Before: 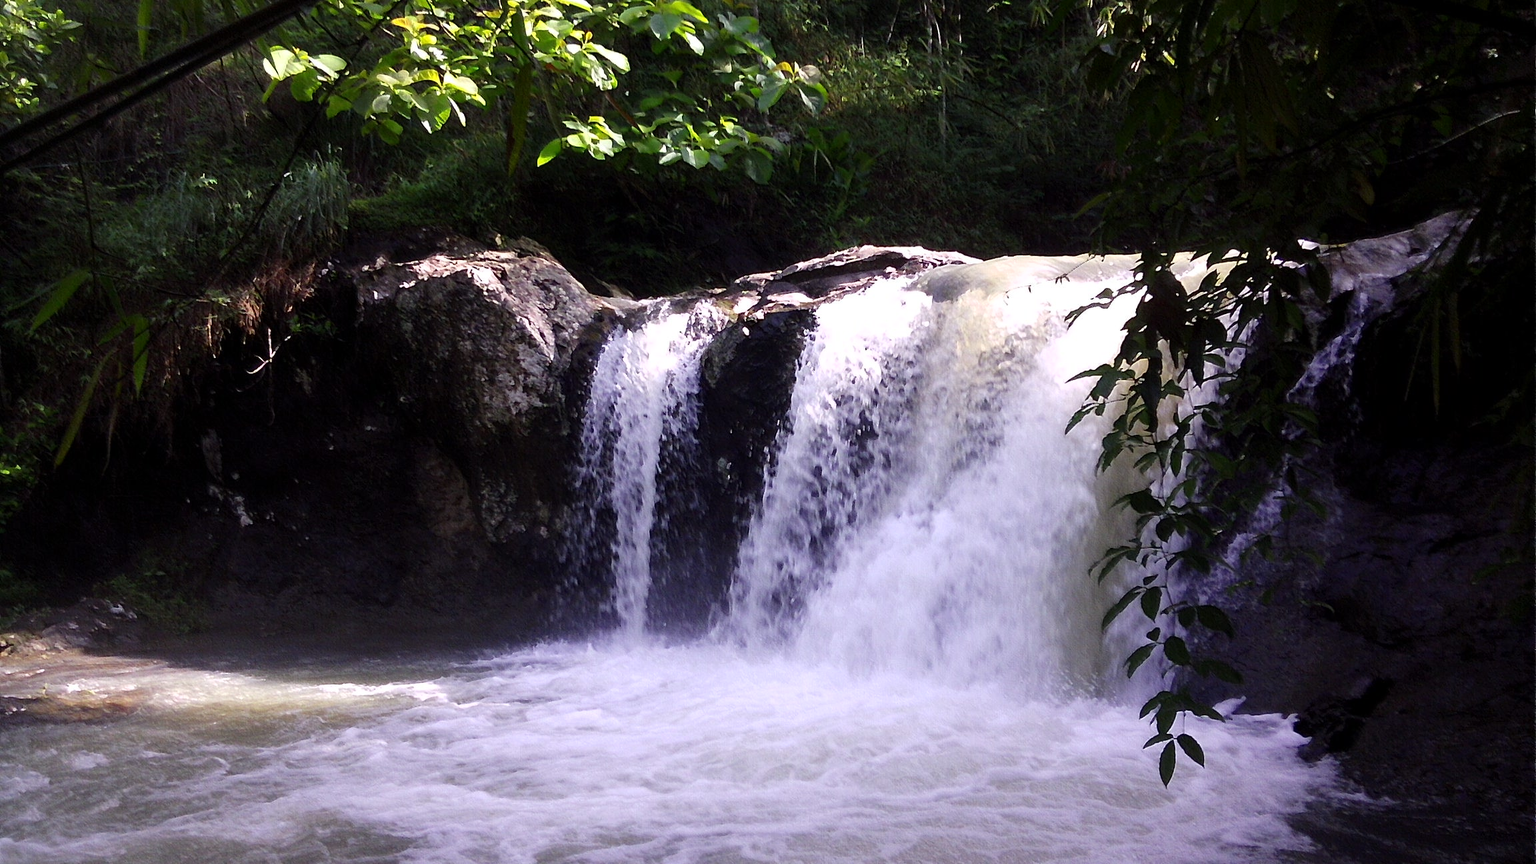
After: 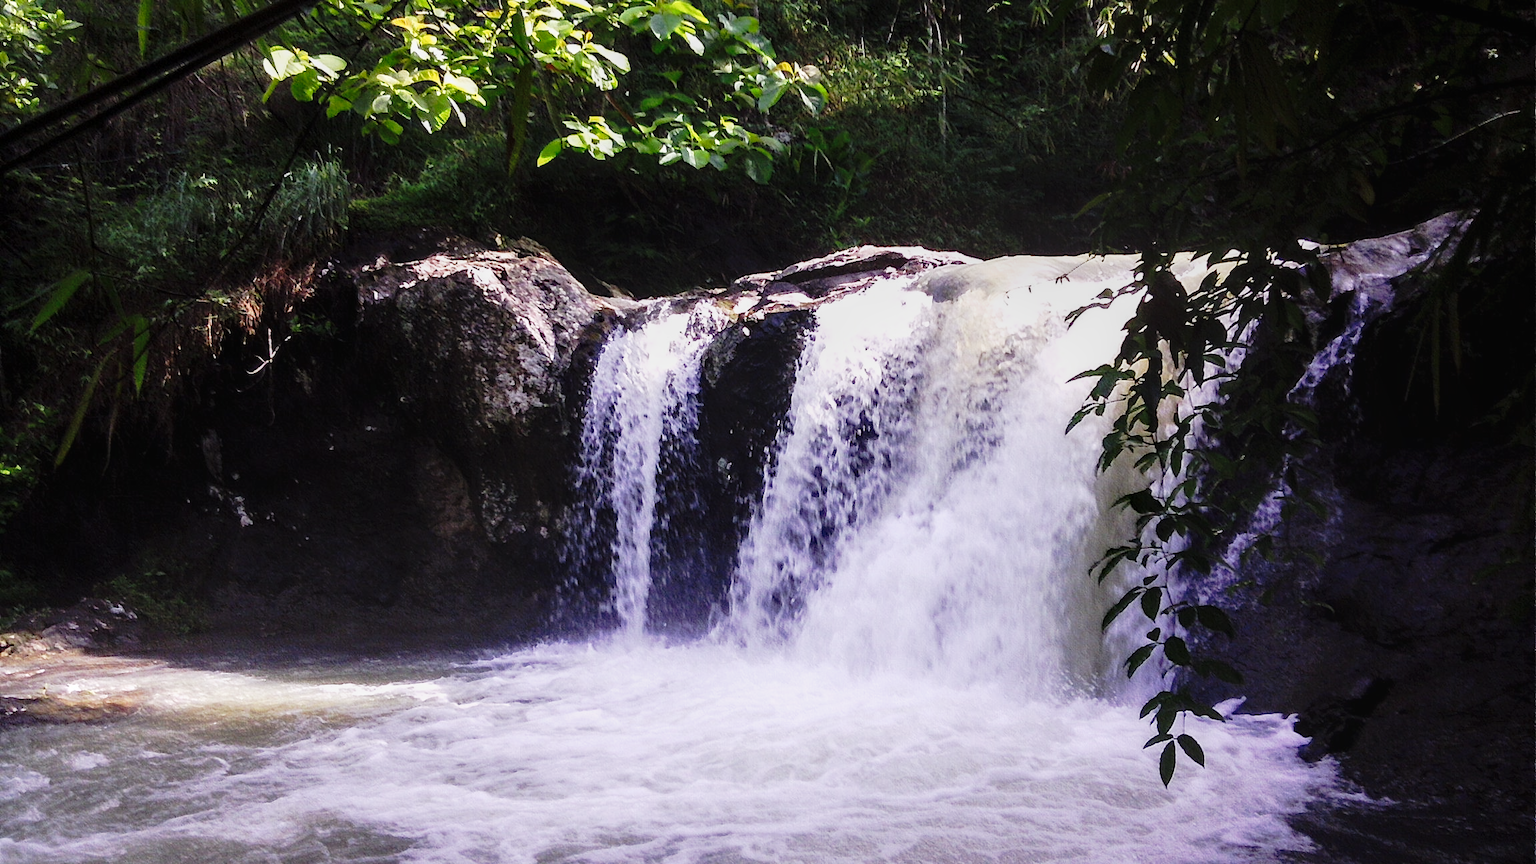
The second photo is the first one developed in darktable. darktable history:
local contrast: on, module defaults
tone curve: curves: ch0 [(0, 0.012) (0.144, 0.137) (0.326, 0.386) (0.489, 0.573) (0.656, 0.763) (0.849, 0.902) (1, 0.974)]; ch1 [(0, 0) (0.366, 0.367) (0.475, 0.453) (0.487, 0.501) (0.519, 0.527) (0.544, 0.579) (0.562, 0.619) (0.622, 0.694) (1, 1)]; ch2 [(0, 0) (0.333, 0.346) (0.375, 0.375) (0.424, 0.43) (0.476, 0.492) (0.502, 0.503) (0.533, 0.541) (0.572, 0.615) (0.605, 0.656) (0.641, 0.709) (1, 1)], preserve colors none
